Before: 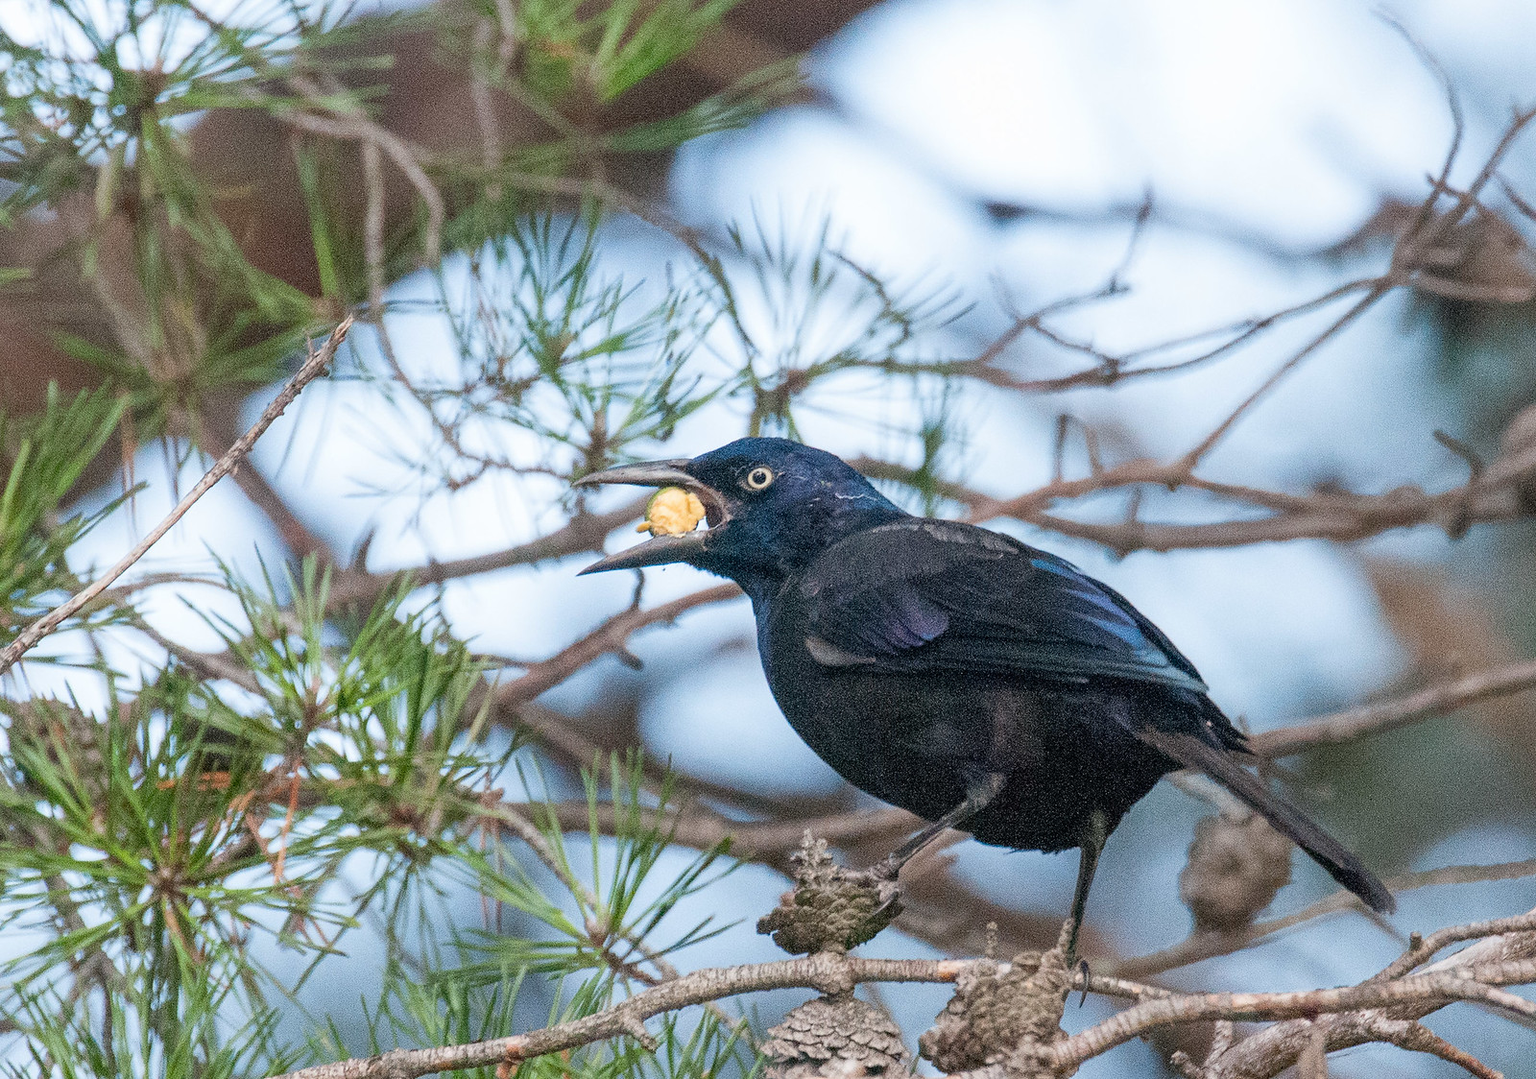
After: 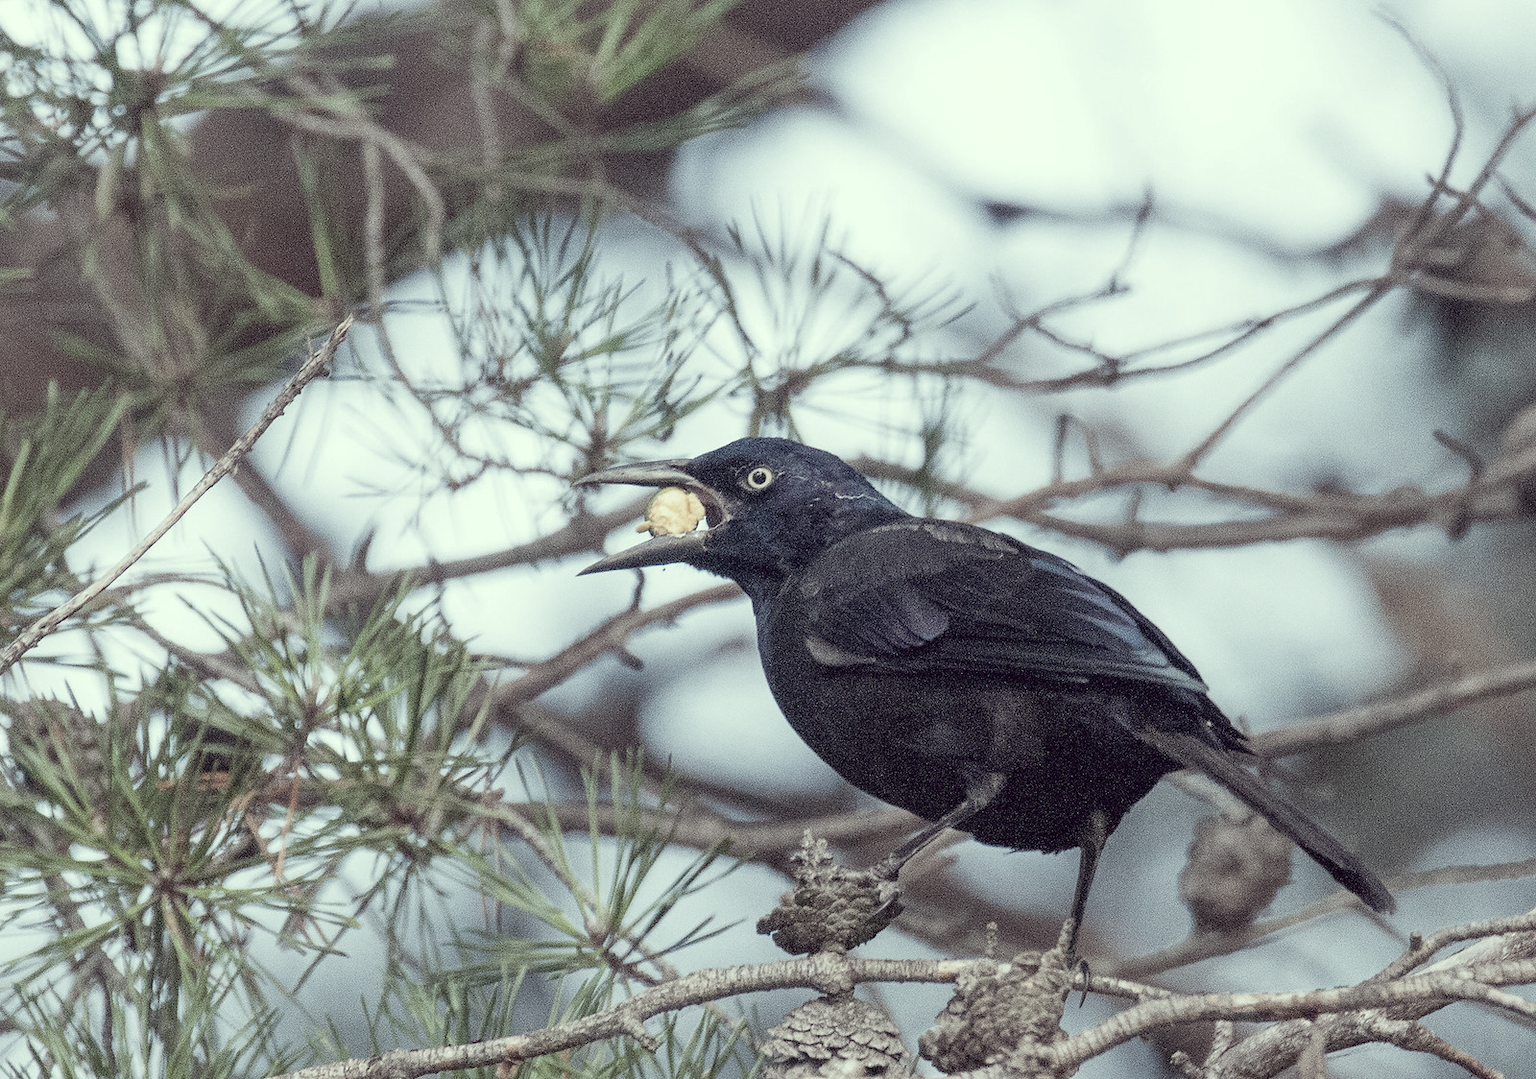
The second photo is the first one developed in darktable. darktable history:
color correction: highlights a* -20.14, highlights b* 20.03, shadows a* 19.67, shadows b* -20.58, saturation 0.388
